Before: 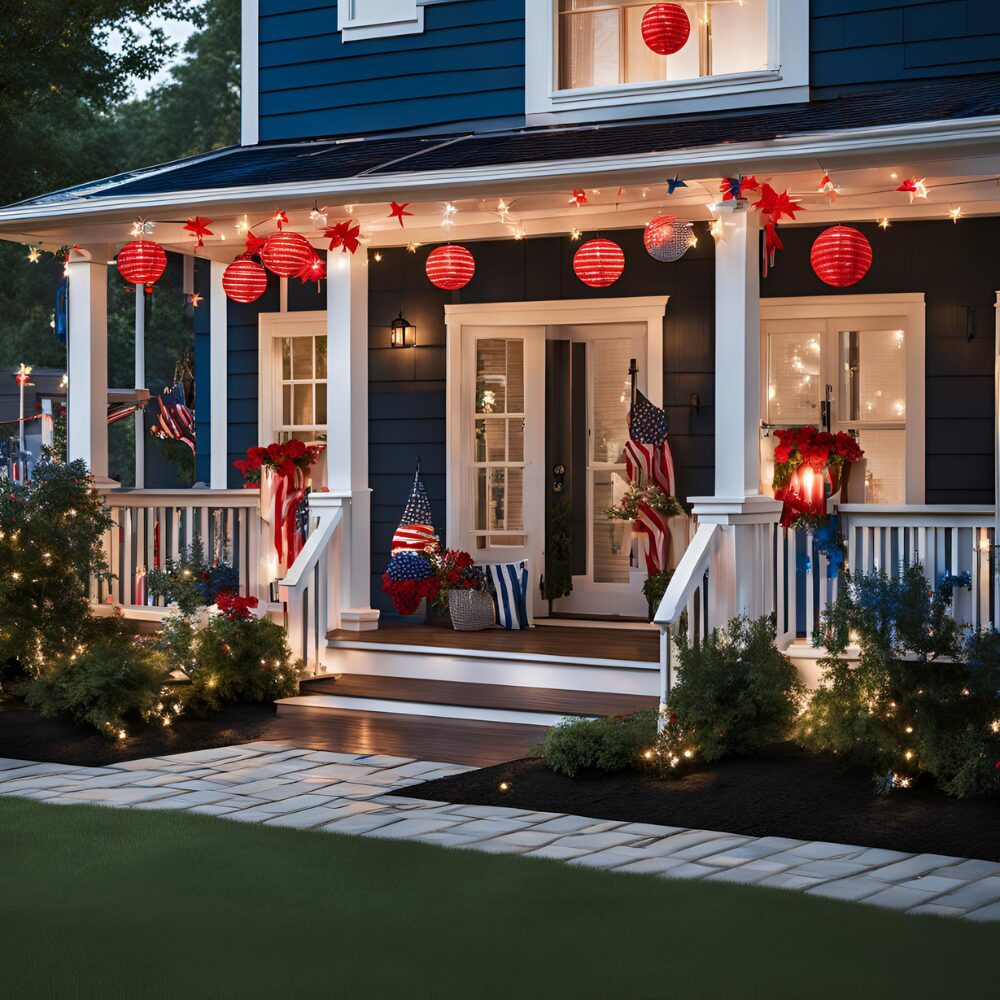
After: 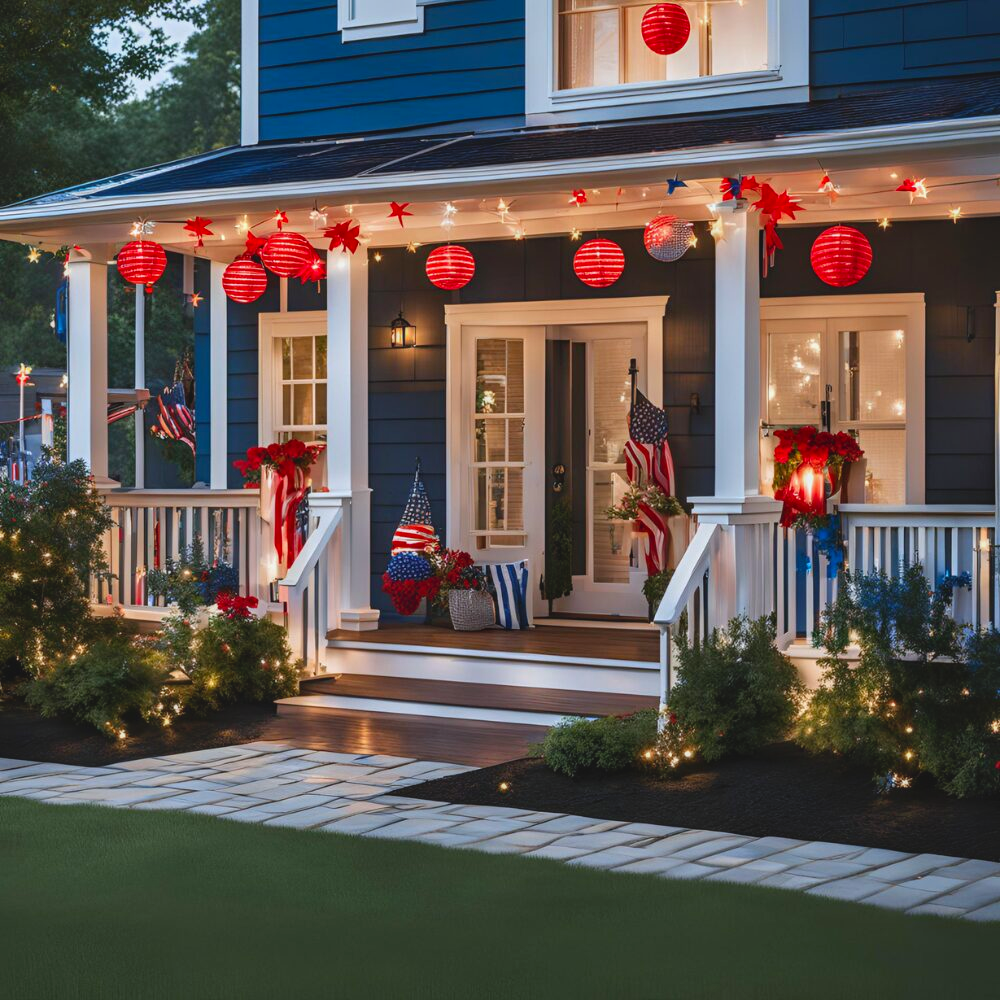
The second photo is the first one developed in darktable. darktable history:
contrast brightness saturation: contrast -0.19, saturation 0.19
tone equalizer: on, module defaults
local contrast: detail 130%
white balance: red 0.982, blue 1.018
